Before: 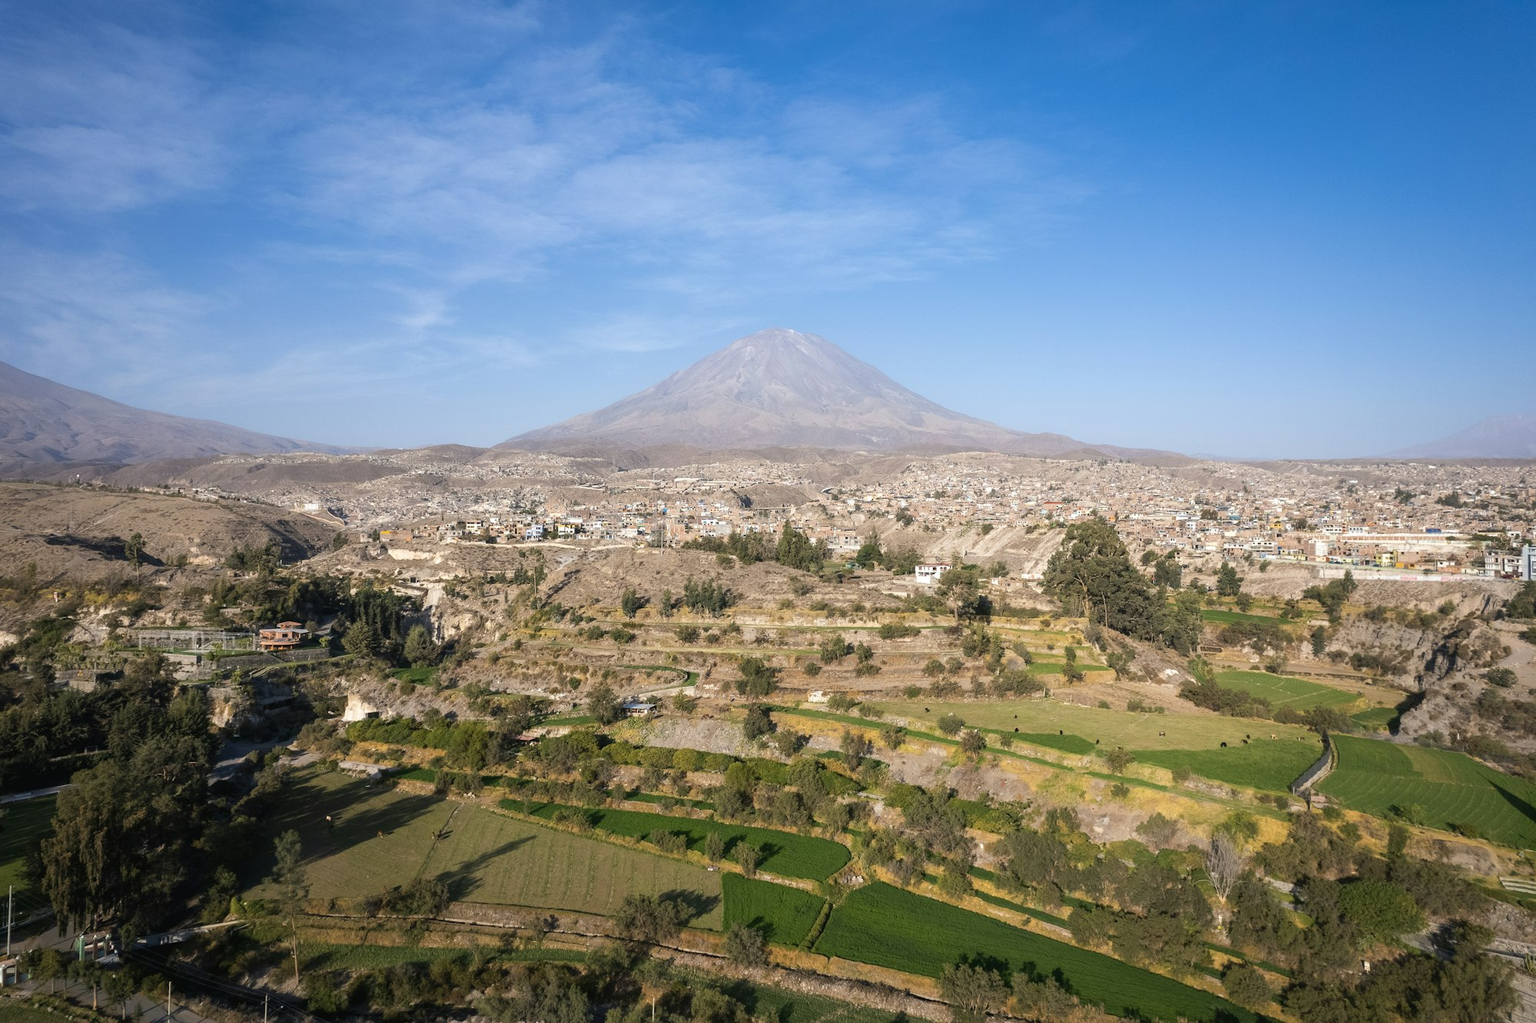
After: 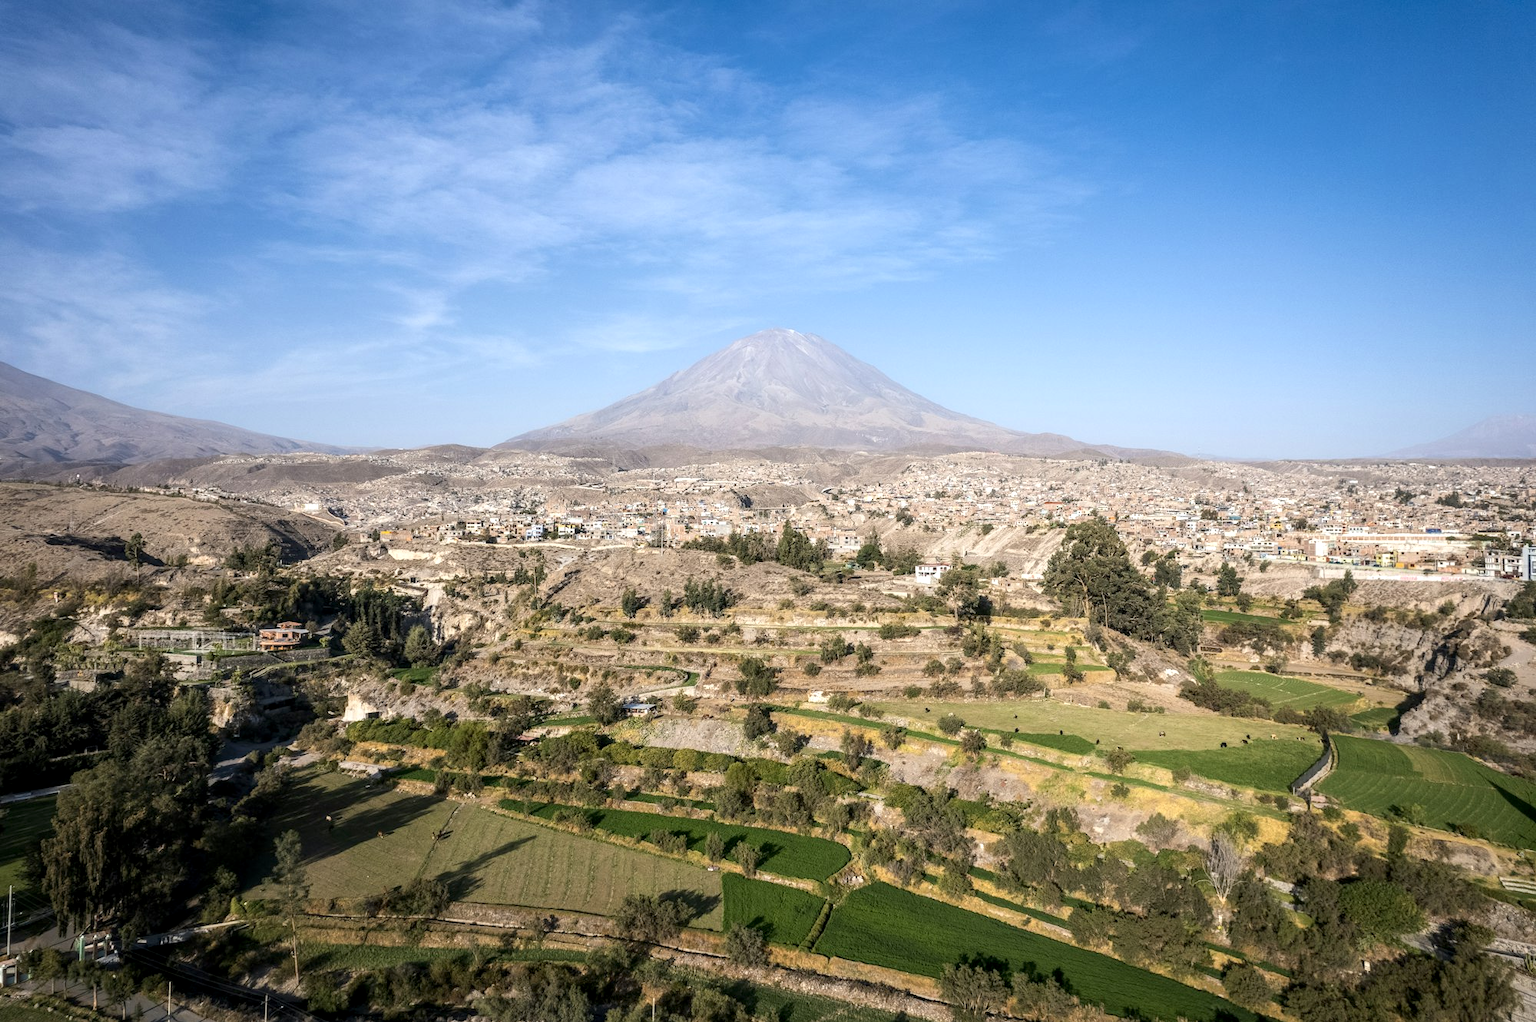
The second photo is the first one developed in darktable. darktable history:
contrast brightness saturation: contrast 0.15, brightness 0.05
local contrast: detail 130%
